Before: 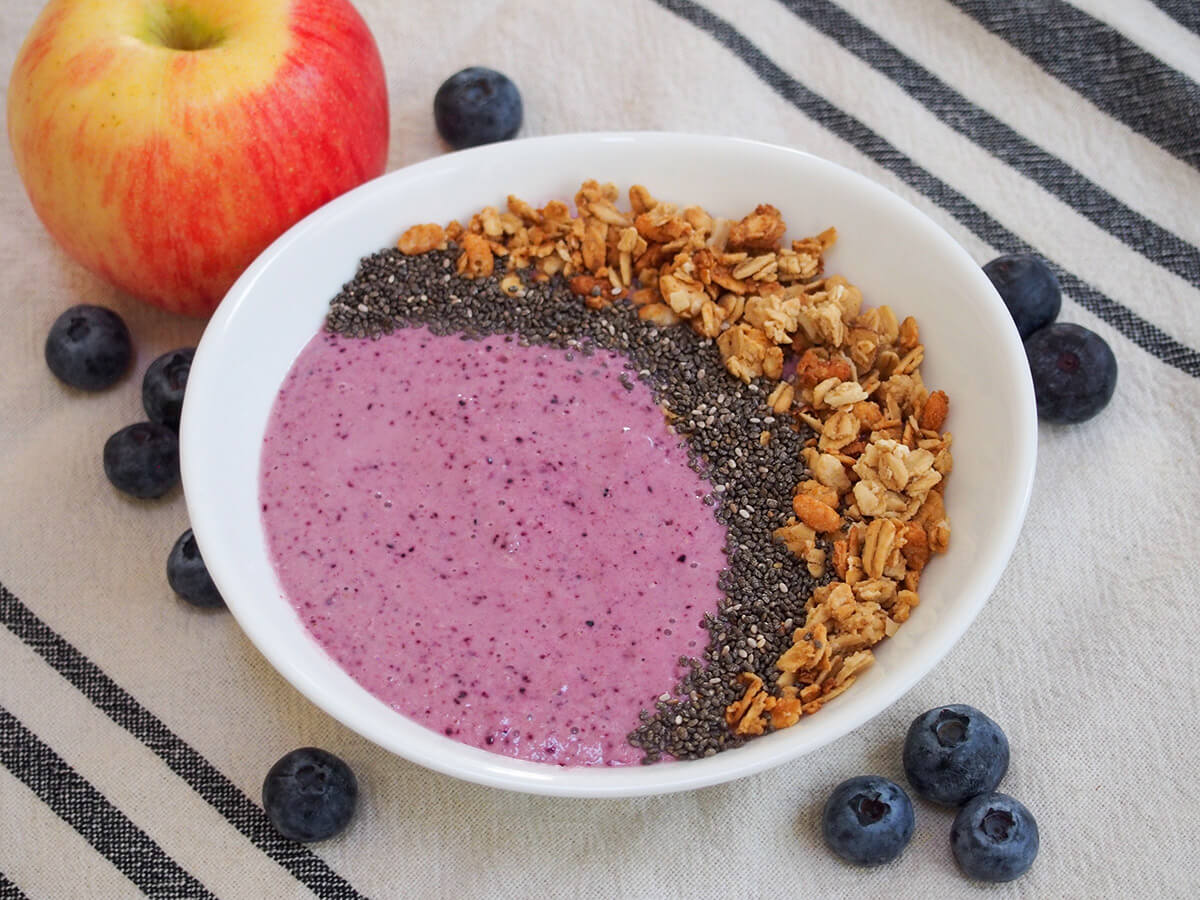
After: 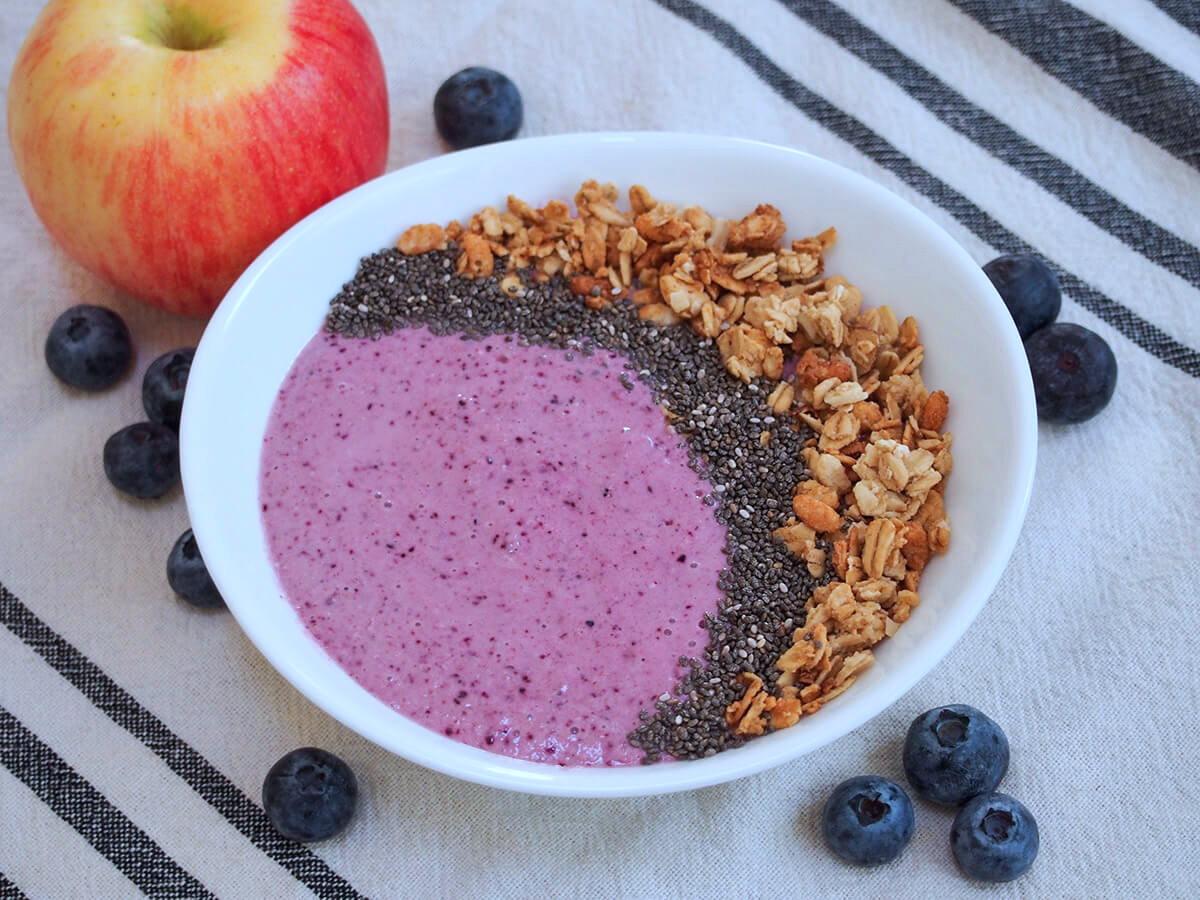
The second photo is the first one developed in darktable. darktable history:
shadows and highlights: shadows 32, highlights -32, soften with gaussian
white balance: emerald 1
color correction: highlights a* -4.18, highlights b* -10.81
color calibration: illuminant as shot in camera, x 0.358, y 0.373, temperature 4628.91 K
